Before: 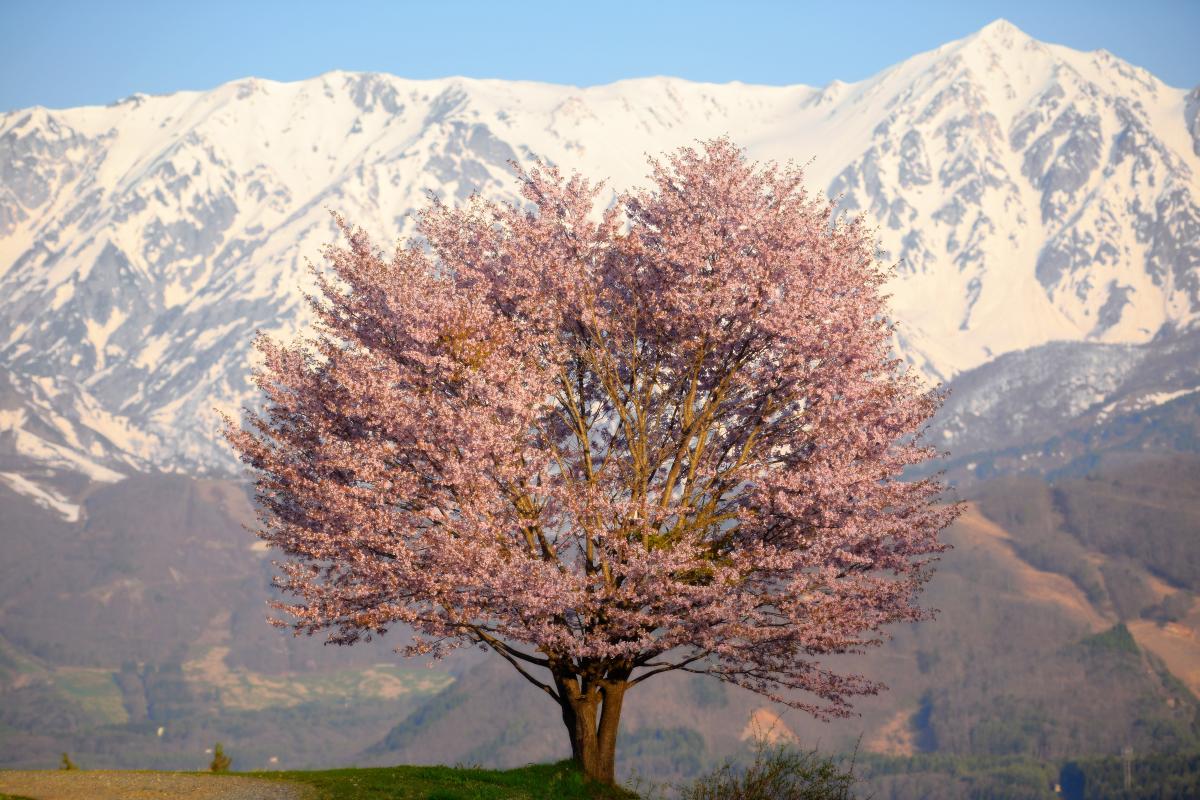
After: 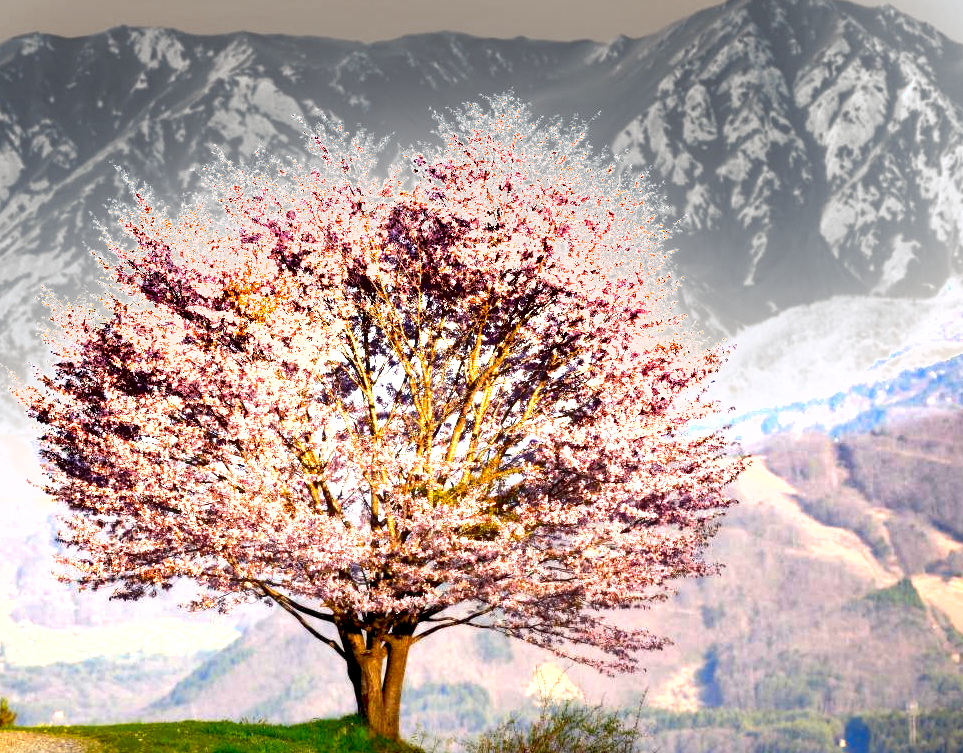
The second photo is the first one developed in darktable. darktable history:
shadows and highlights: shadows 53, soften with gaussian
crop and rotate: left 17.959%, top 5.771%, right 1.742%
exposure: black level correction 0.005, exposure 2.084 EV, compensate highlight preservation false
white balance: emerald 1
